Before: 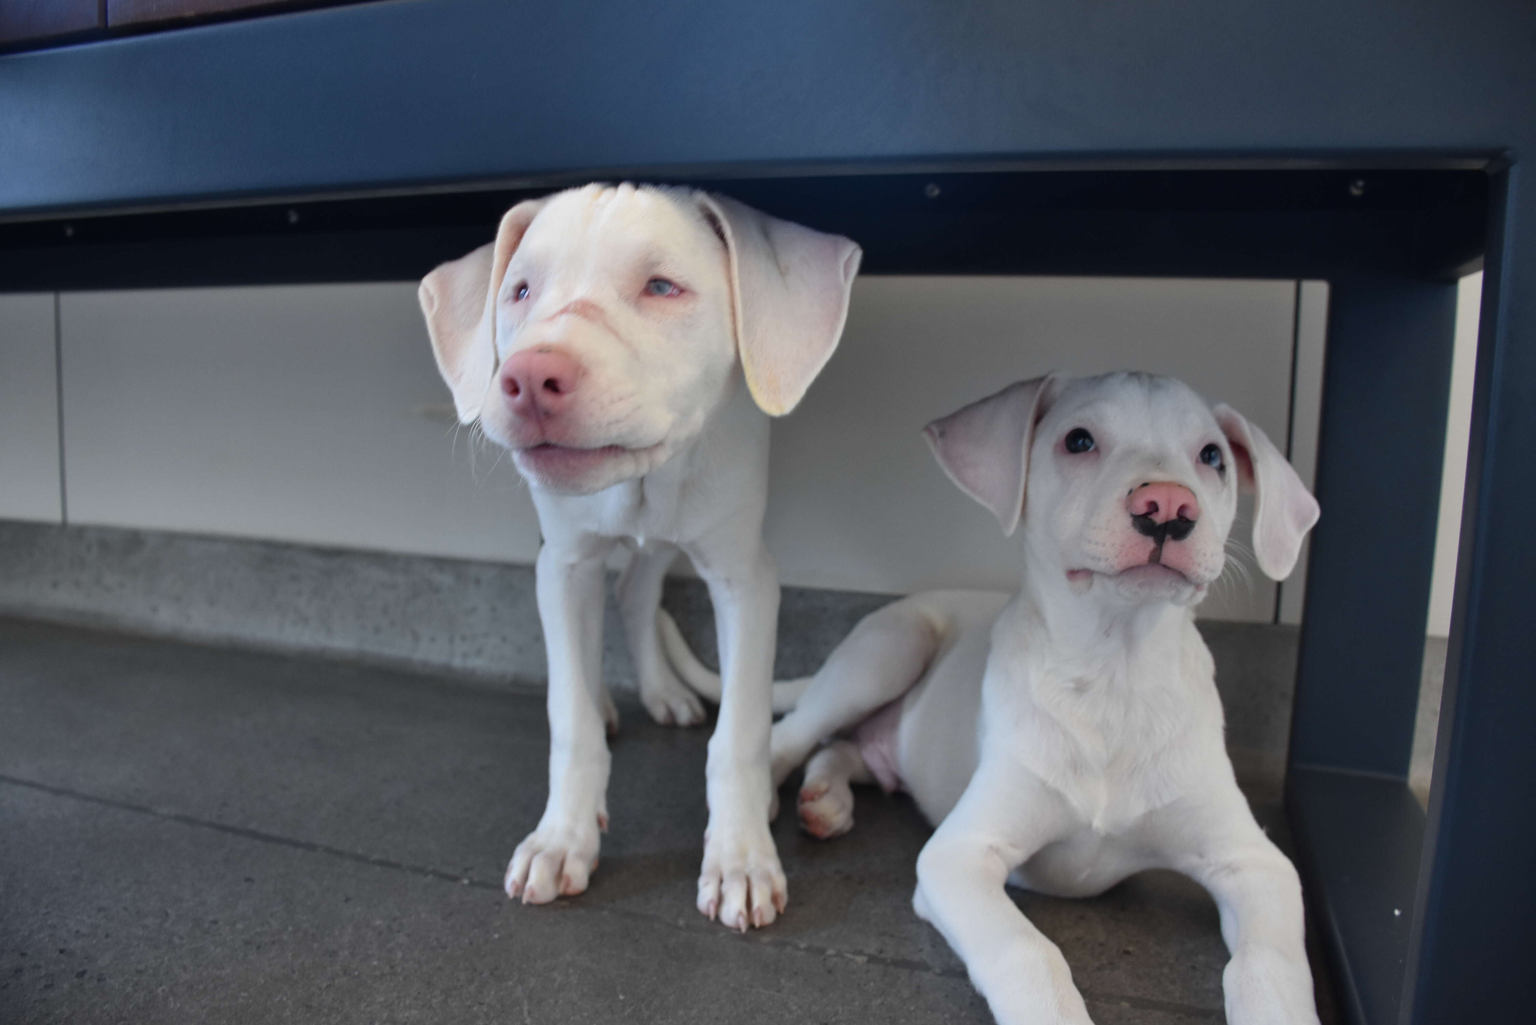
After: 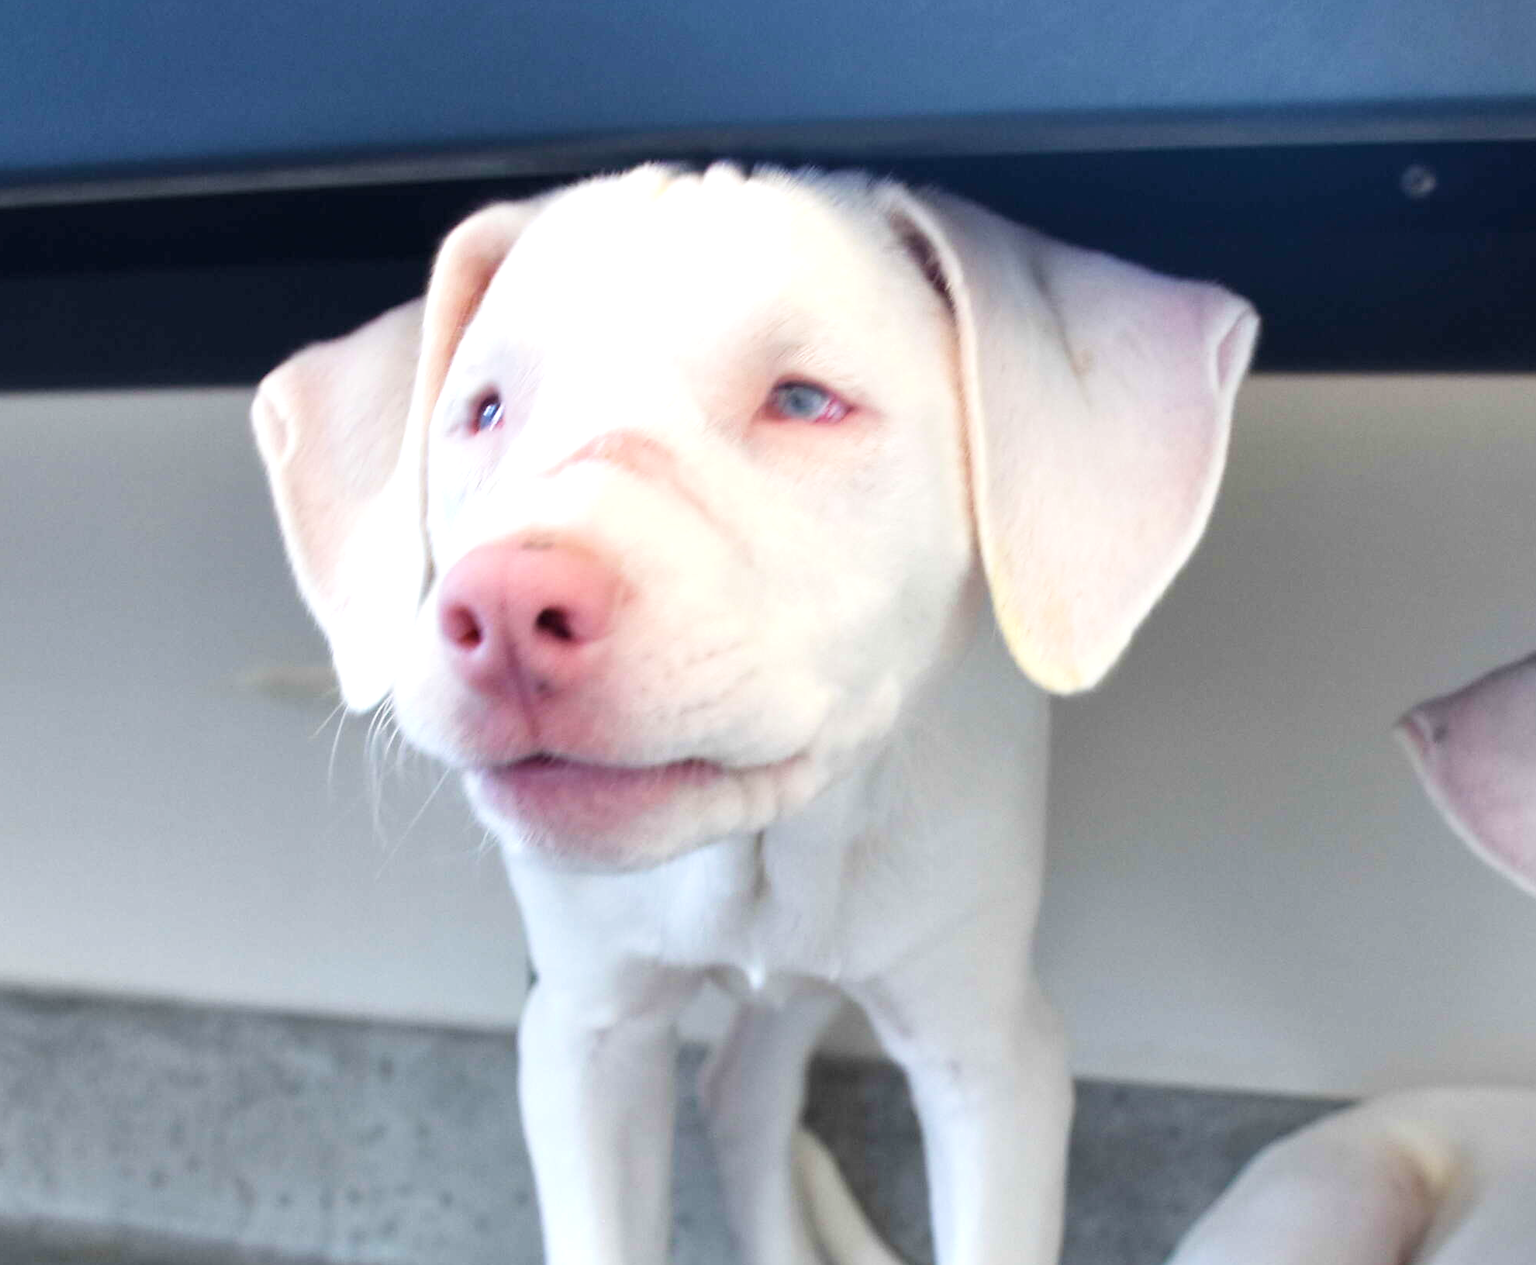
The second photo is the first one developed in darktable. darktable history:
exposure: black level correction 0.001, exposure 1.05 EV, compensate exposure bias true, compensate highlight preservation false
velvia: on, module defaults
crop: left 20.038%, top 10.832%, right 35.89%, bottom 34.768%
tone curve: curves: ch0 [(0, 0) (0.822, 0.825) (0.994, 0.955)]; ch1 [(0, 0) (0.226, 0.261) (0.383, 0.397) (0.46, 0.46) (0.498, 0.501) (0.524, 0.543) (0.578, 0.575) (1, 1)]; ch2 [(0, 0) (0.438, 0.456) (0.5, 0.495) (0.547, 0.515) (0.597, 0.58) (0.629, 0.603) (1, 1)], preserve colors none
